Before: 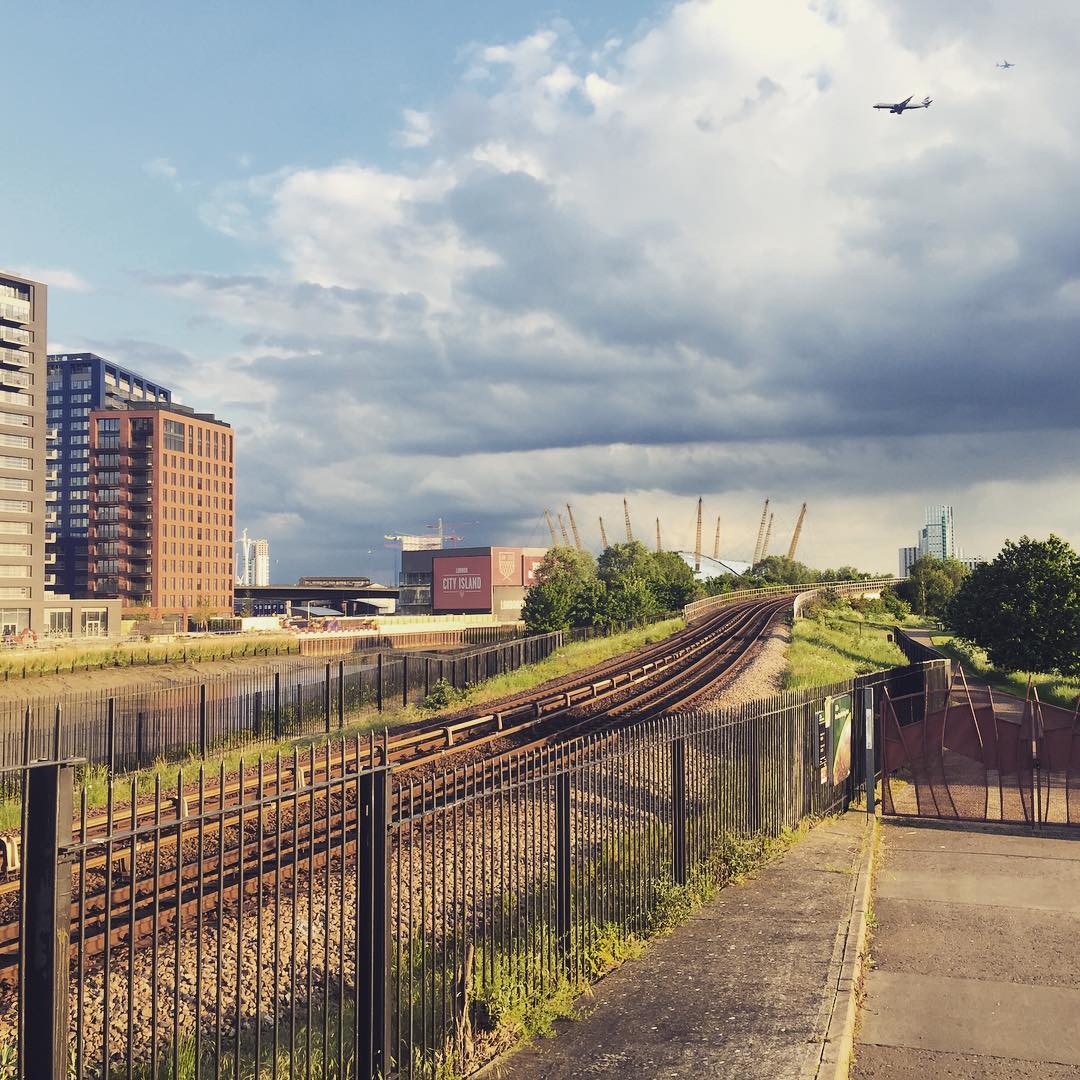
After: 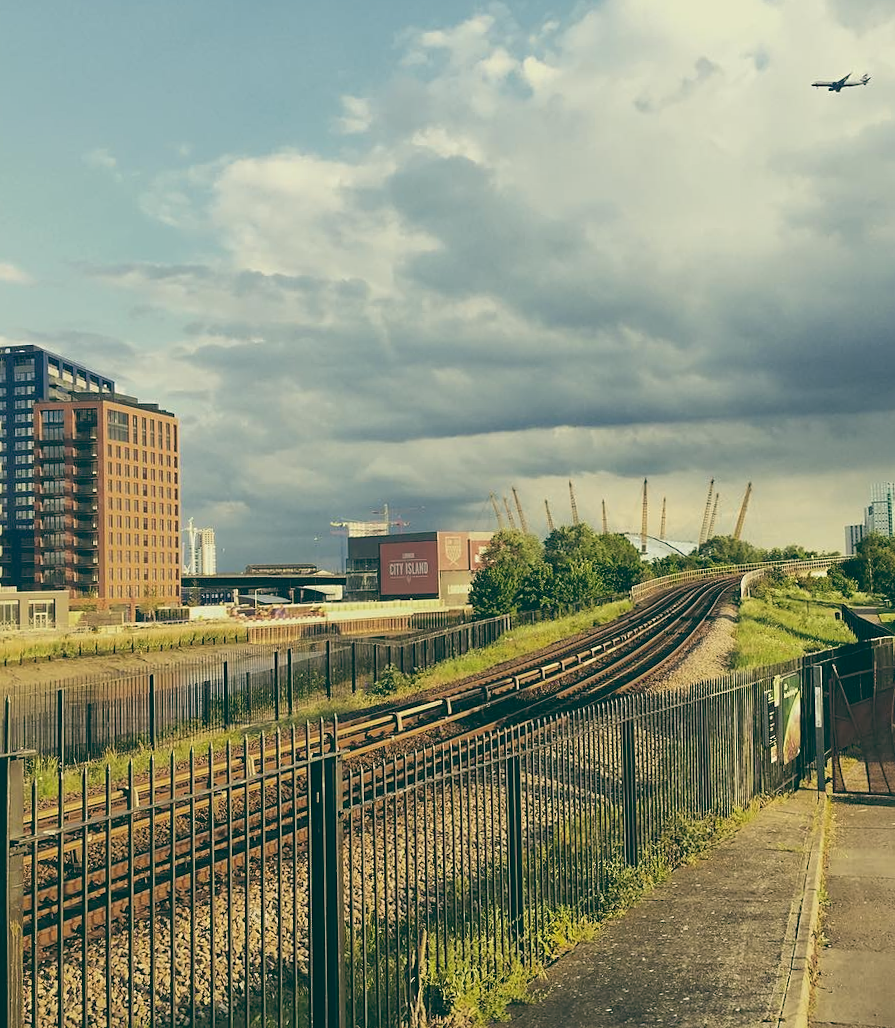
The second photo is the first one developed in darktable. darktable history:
crop and rotate: angle 1°, left 4.281%, top 0.642%, right 11.383%, bottom 2.486%
sharpen: amount 0.2
color balance: lift [1.005, 0.99, 1.007, 1.01], gamma [1, 1.034, 1.032, 0.966], gain [0.873, 1.055, 1.067, 0.933]
